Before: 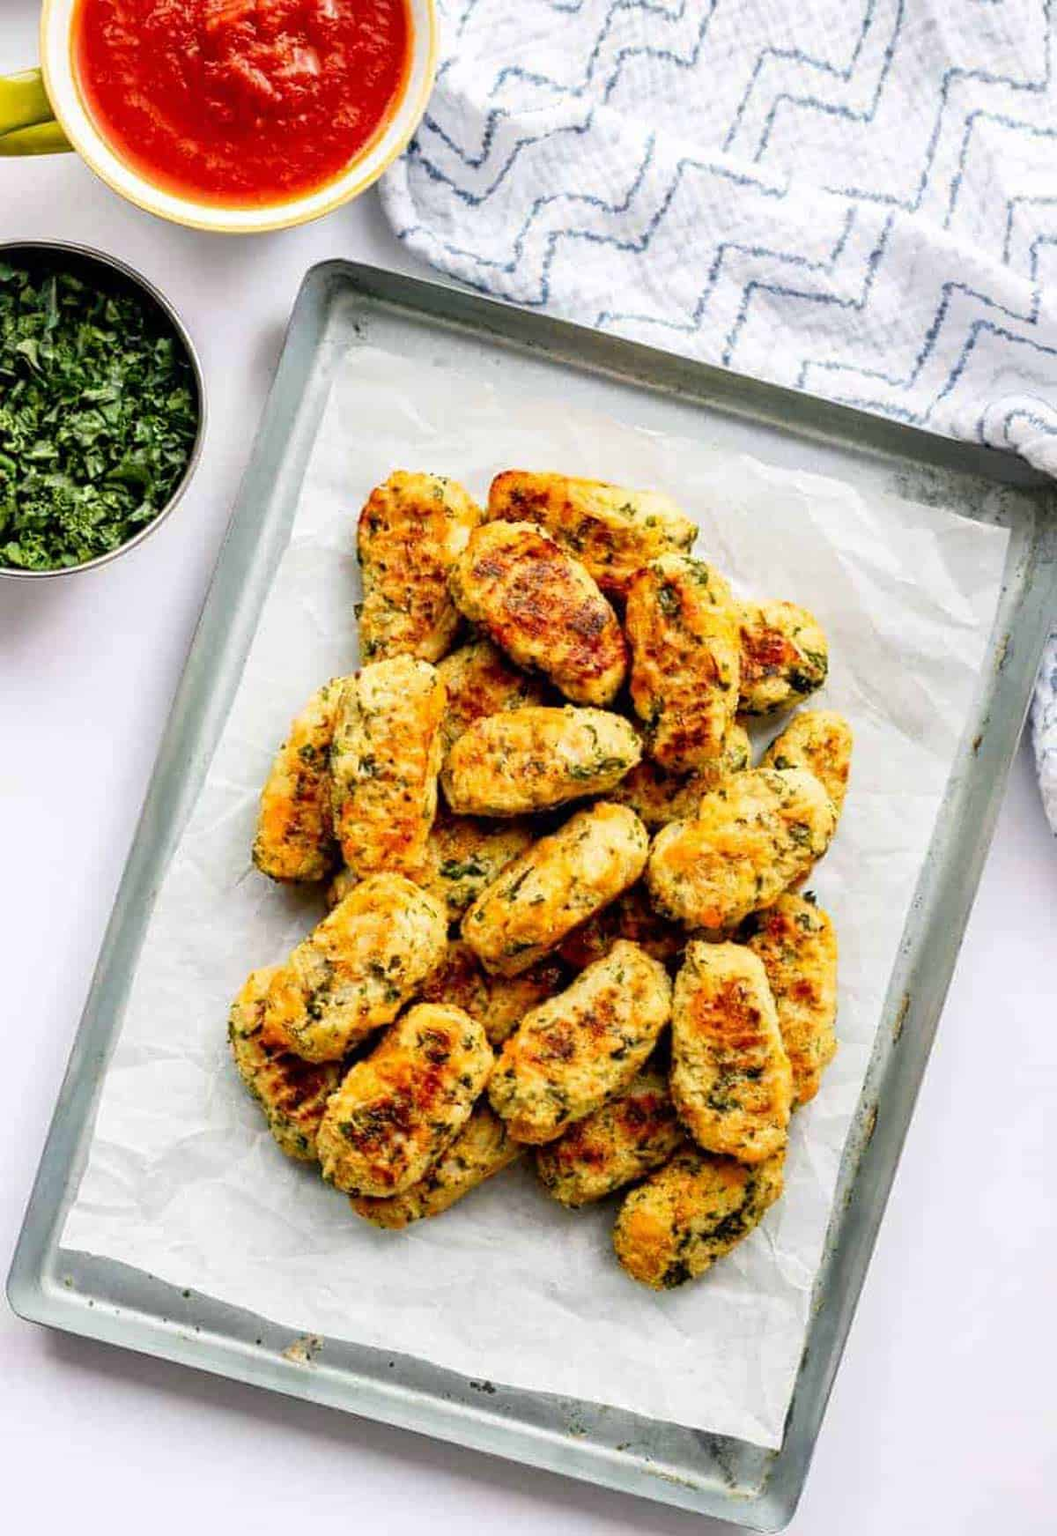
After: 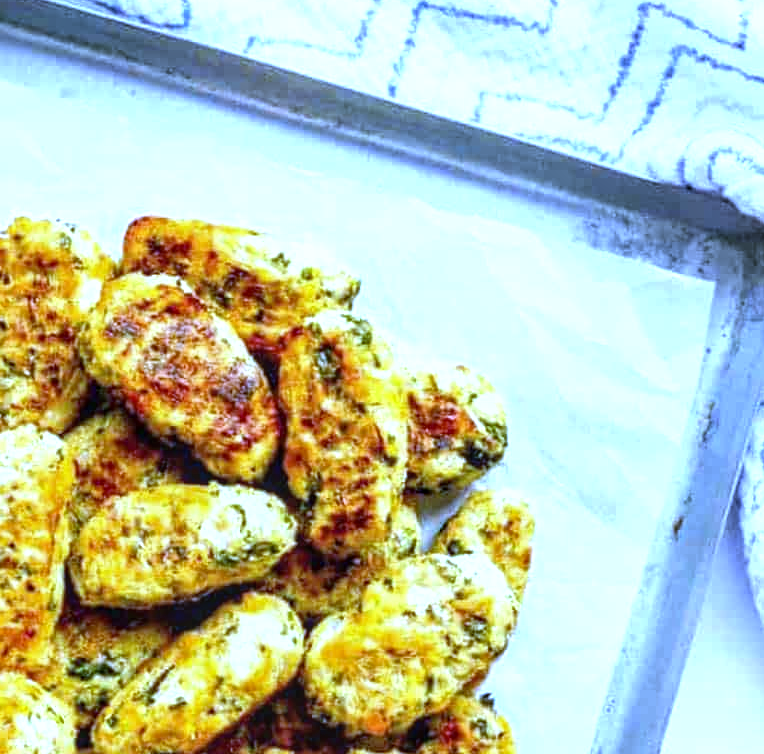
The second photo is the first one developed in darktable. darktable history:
local contrast: on, module defaults
white balance: red 0.766, blue 1.537
exposure: black level correction 0, exposure 0.7 EV, compensate exposure bias true, compensate highlight preservation false
crop: left 36.005%, top 18.293%, right 0.31%, bottom 38.444%
